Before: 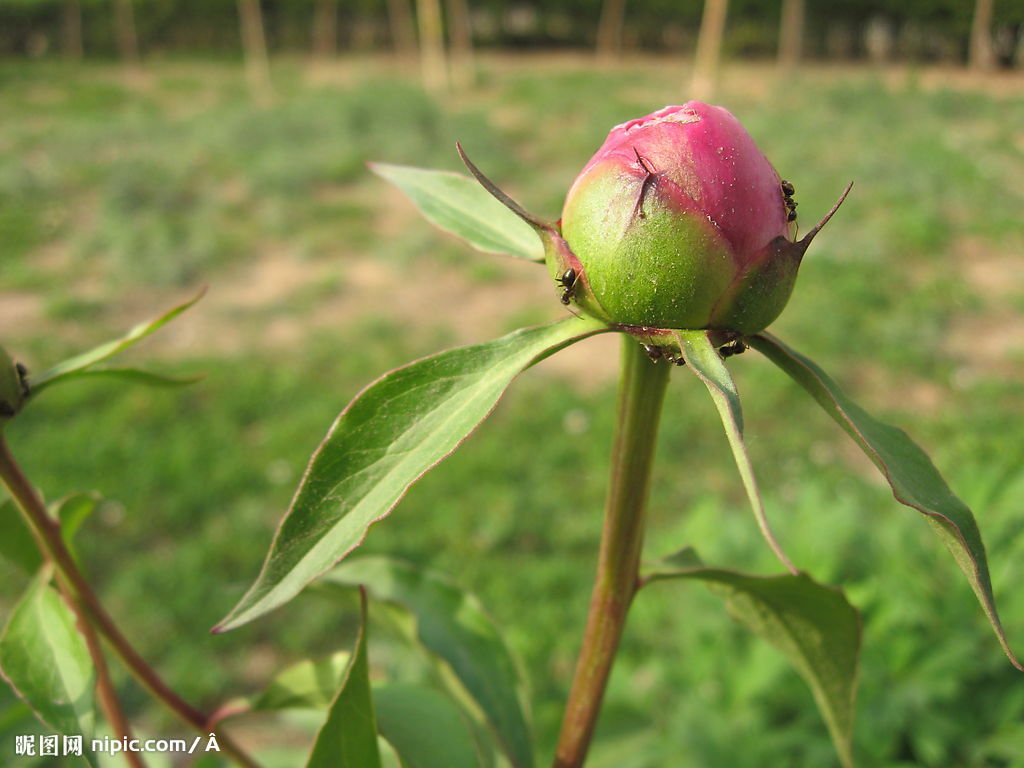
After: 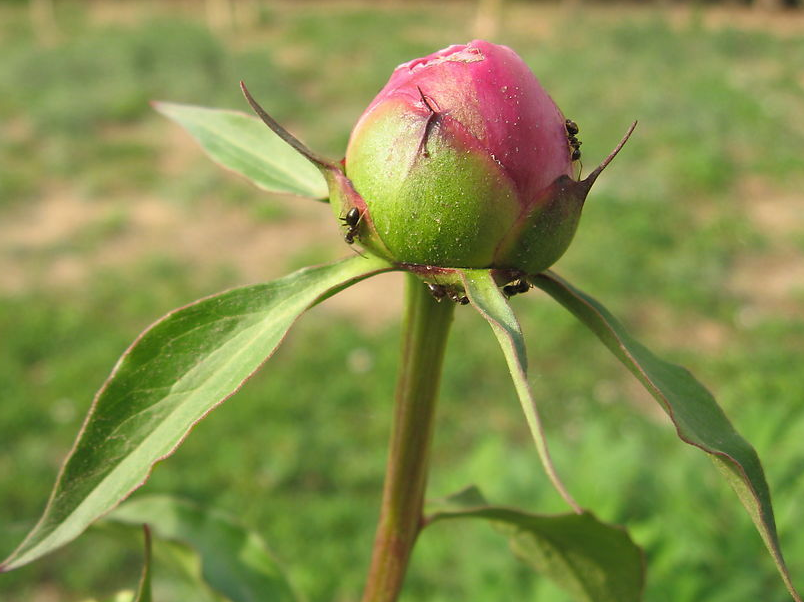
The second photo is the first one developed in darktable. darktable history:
crop and rotate: left 21.096%, top 8.015%, right 0.323%, bottom 13.576%
